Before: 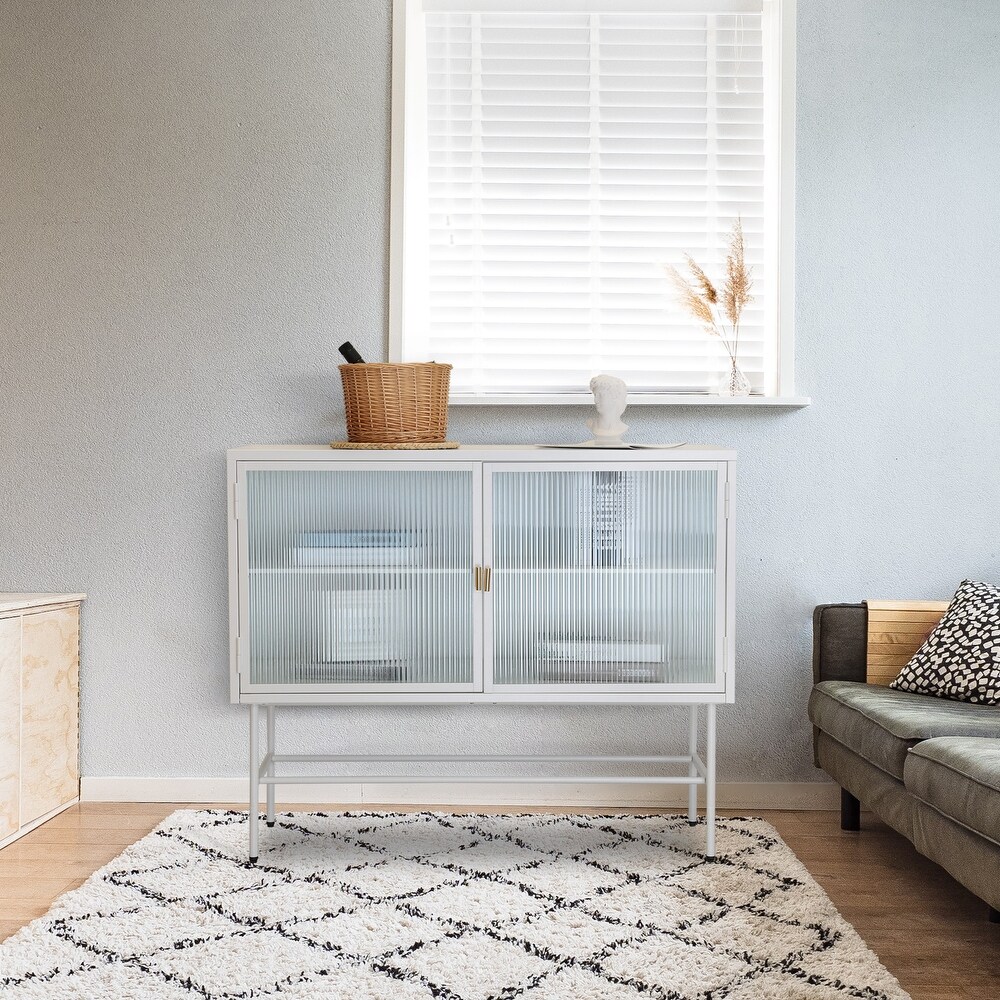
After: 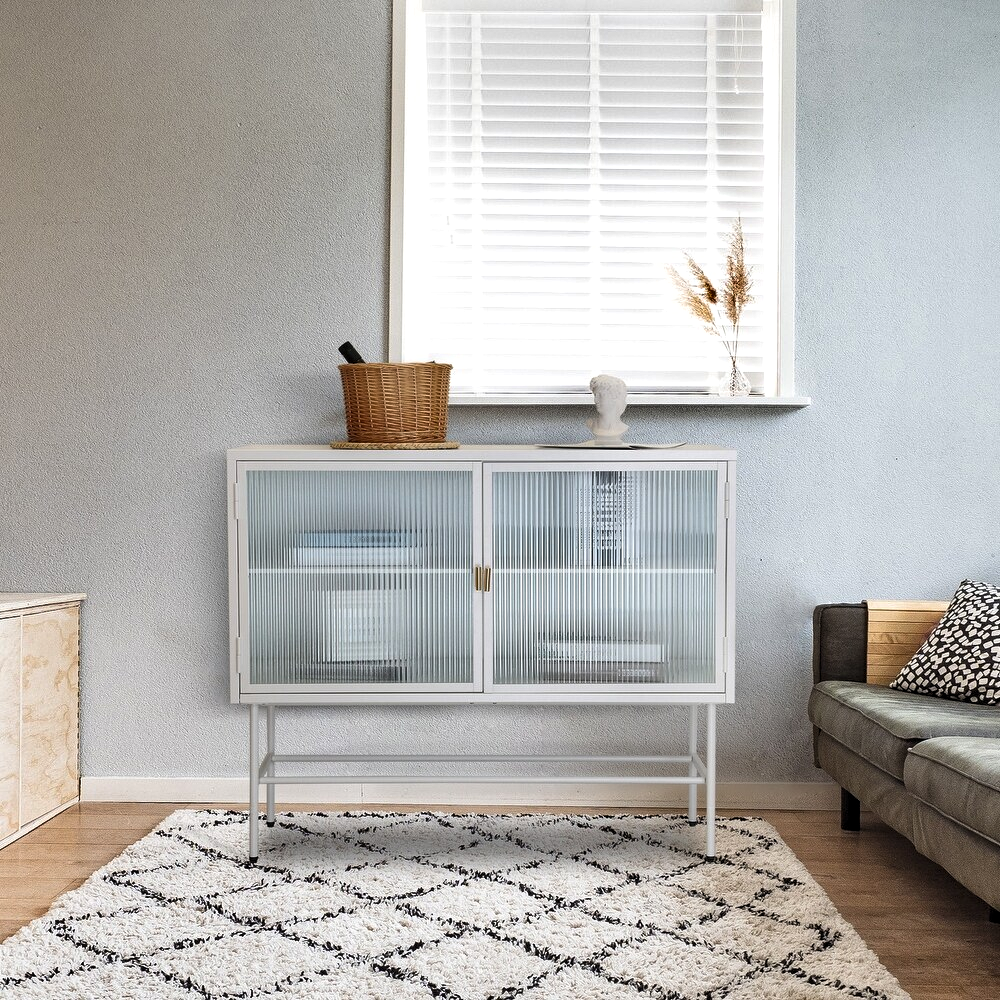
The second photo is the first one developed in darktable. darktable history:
shadows and highlights: soften with gaussian
levels: levels [0.031, 0.5, 0.969]
